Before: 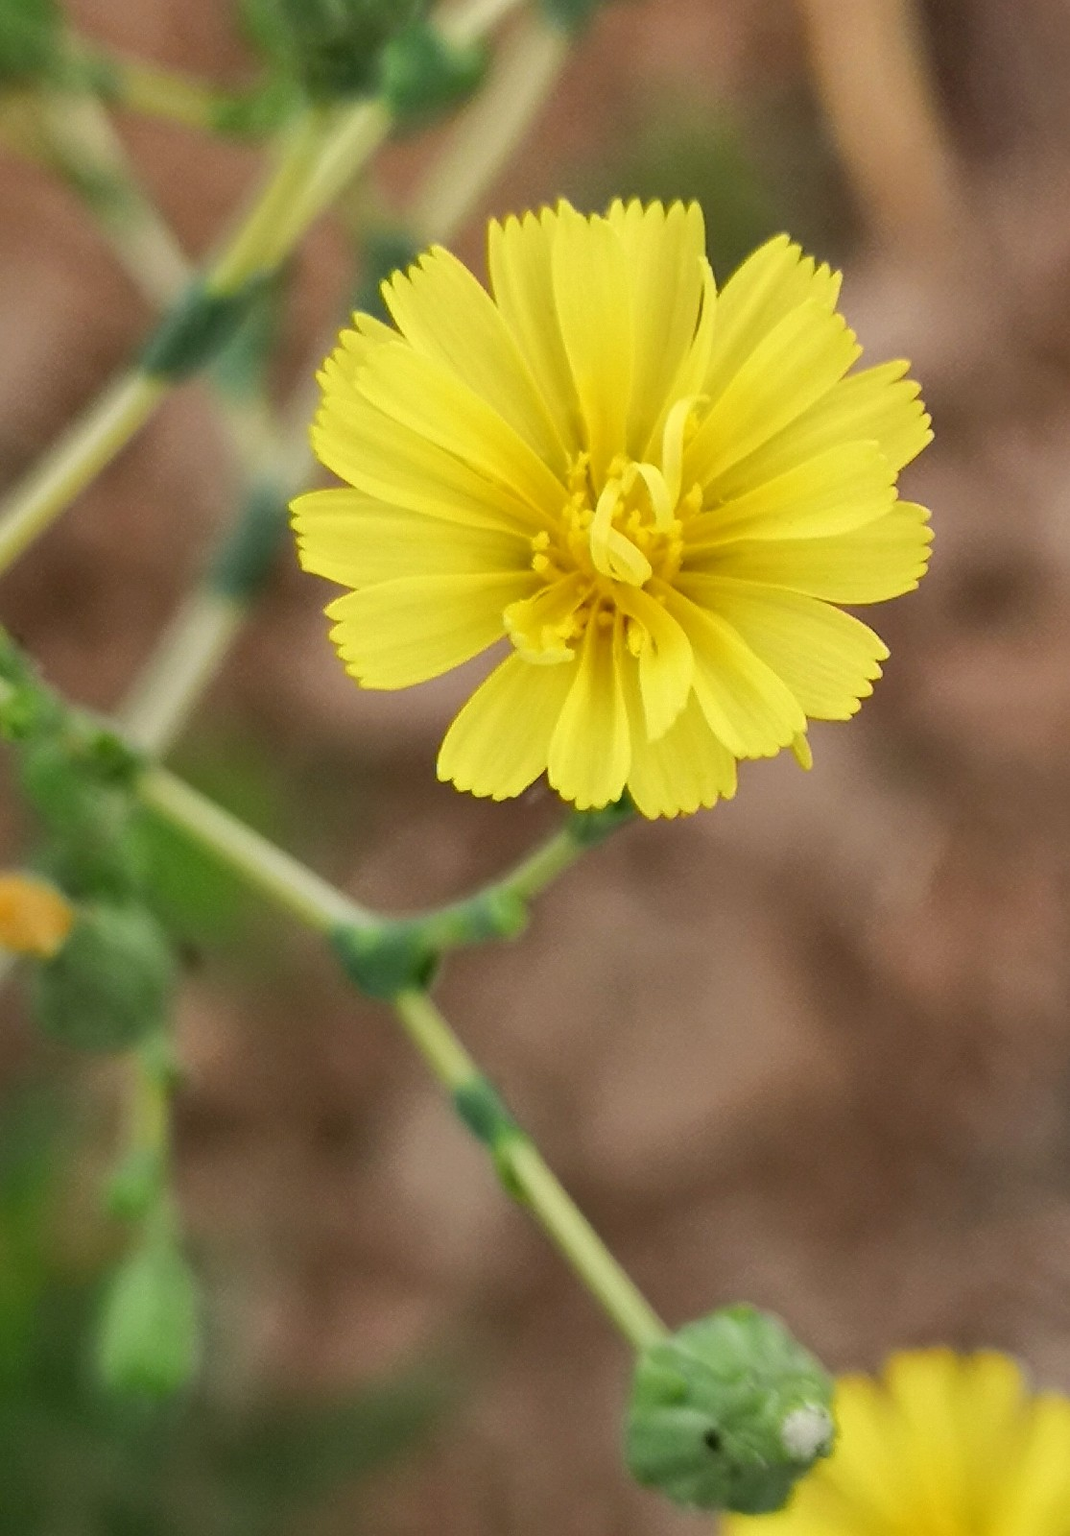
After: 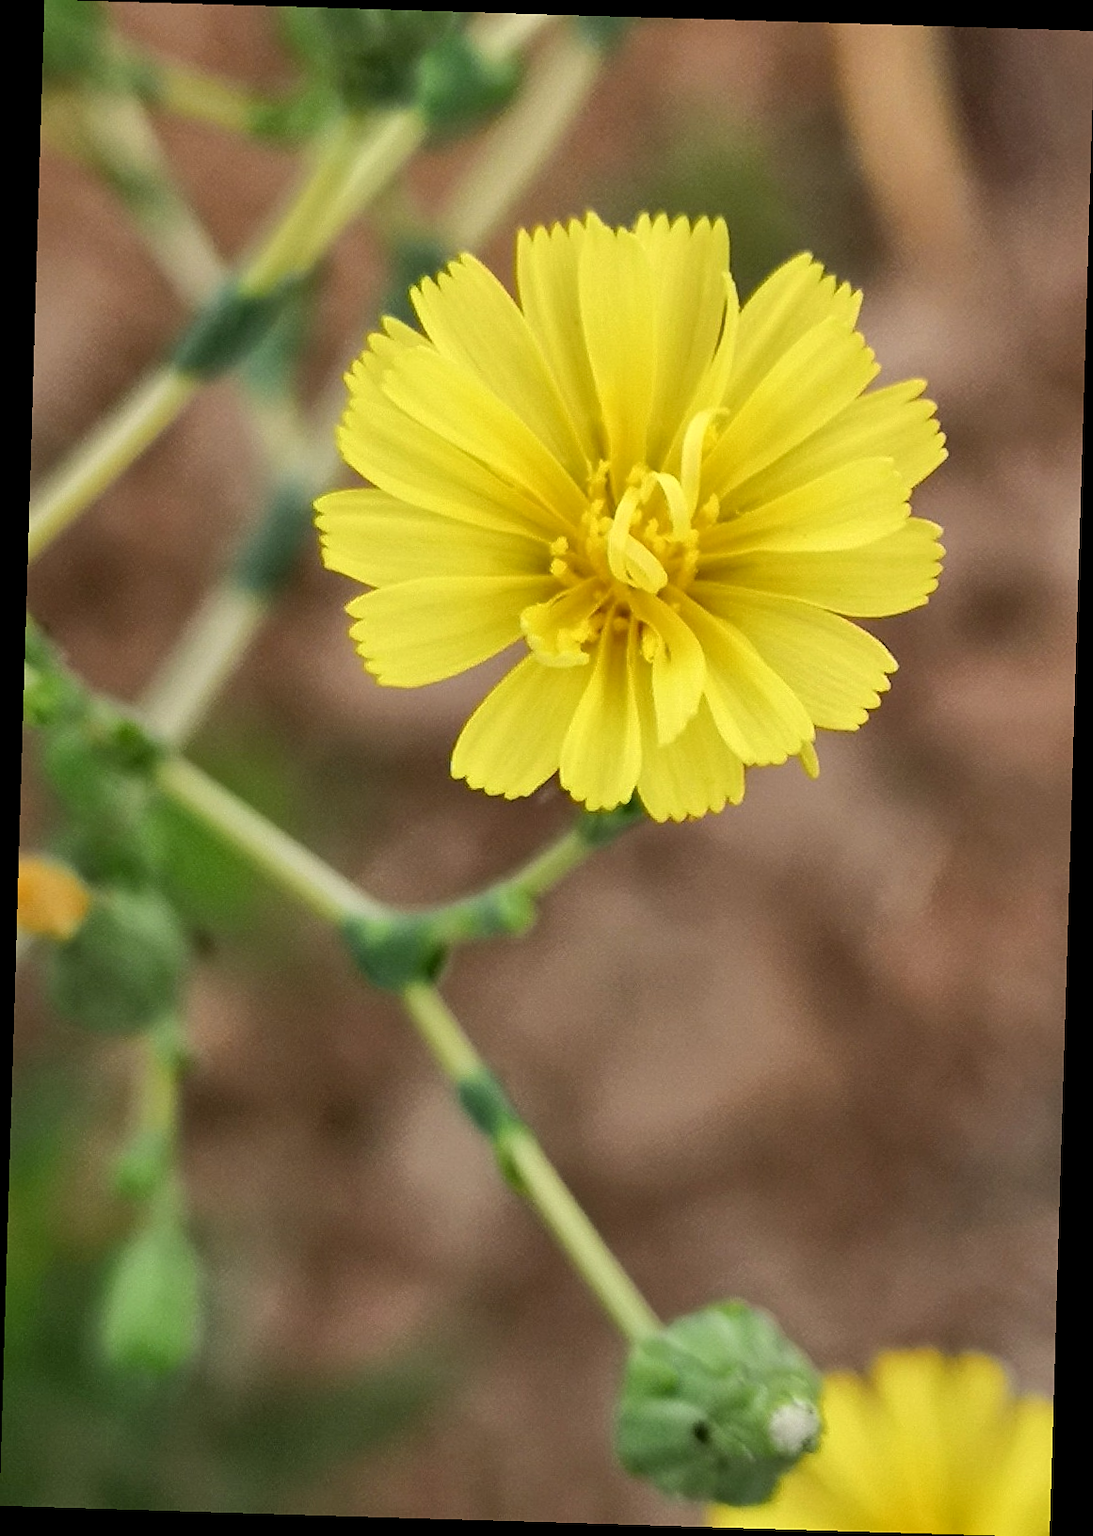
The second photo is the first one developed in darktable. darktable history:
sharpen: radius 1.272, amount 0.305, threshold 0
local contrast: mode bilateral grid, contrast 20, coarseness 50, detail 120%, midtone range 0.2
rotate and perspective: rotation 1.72°, automatic cropping off
